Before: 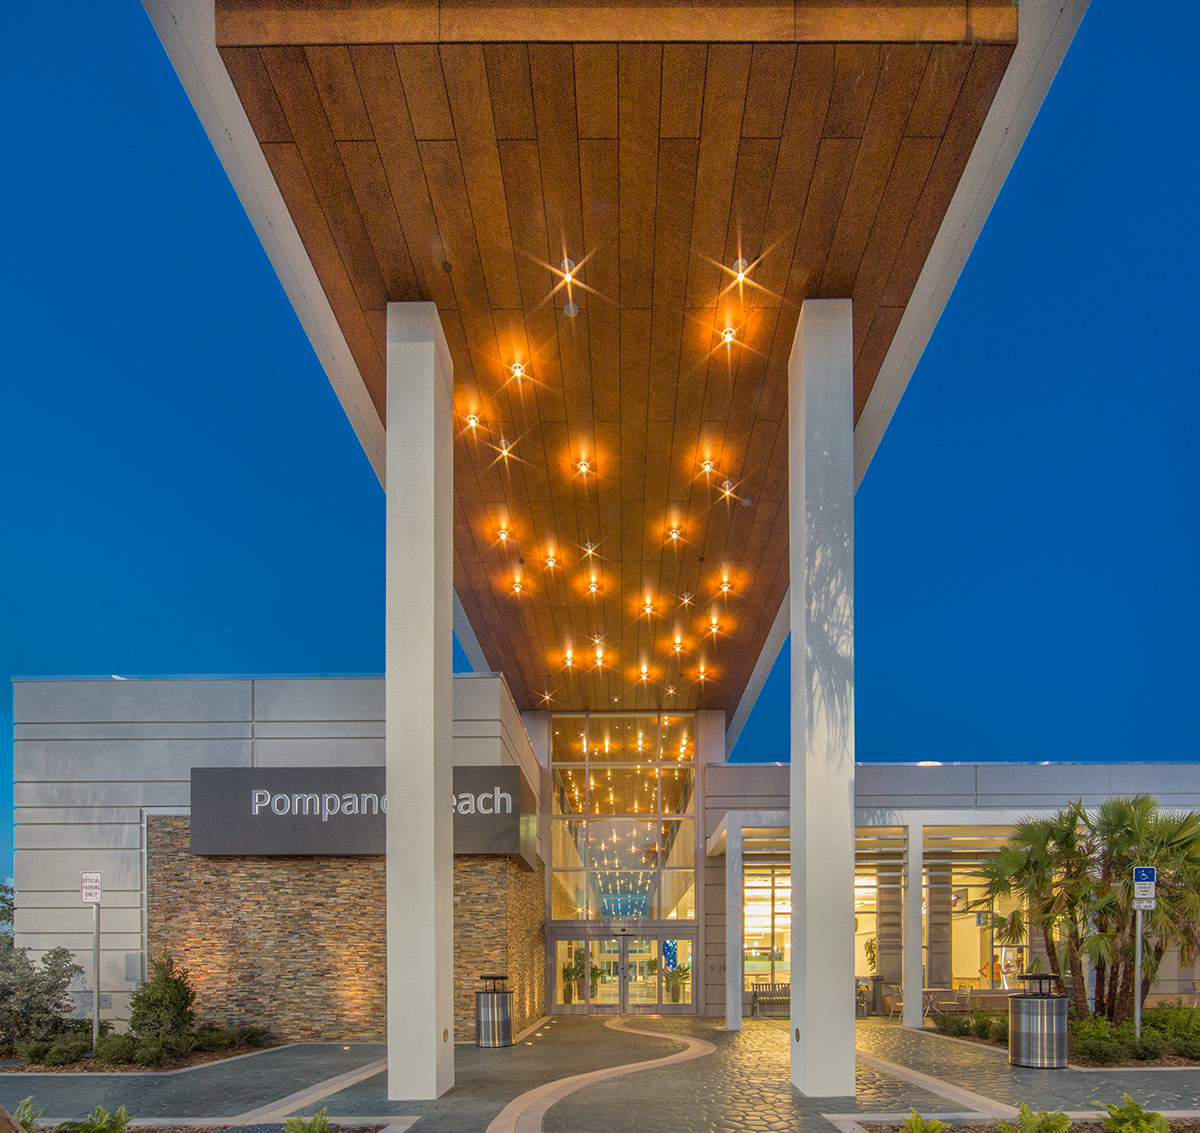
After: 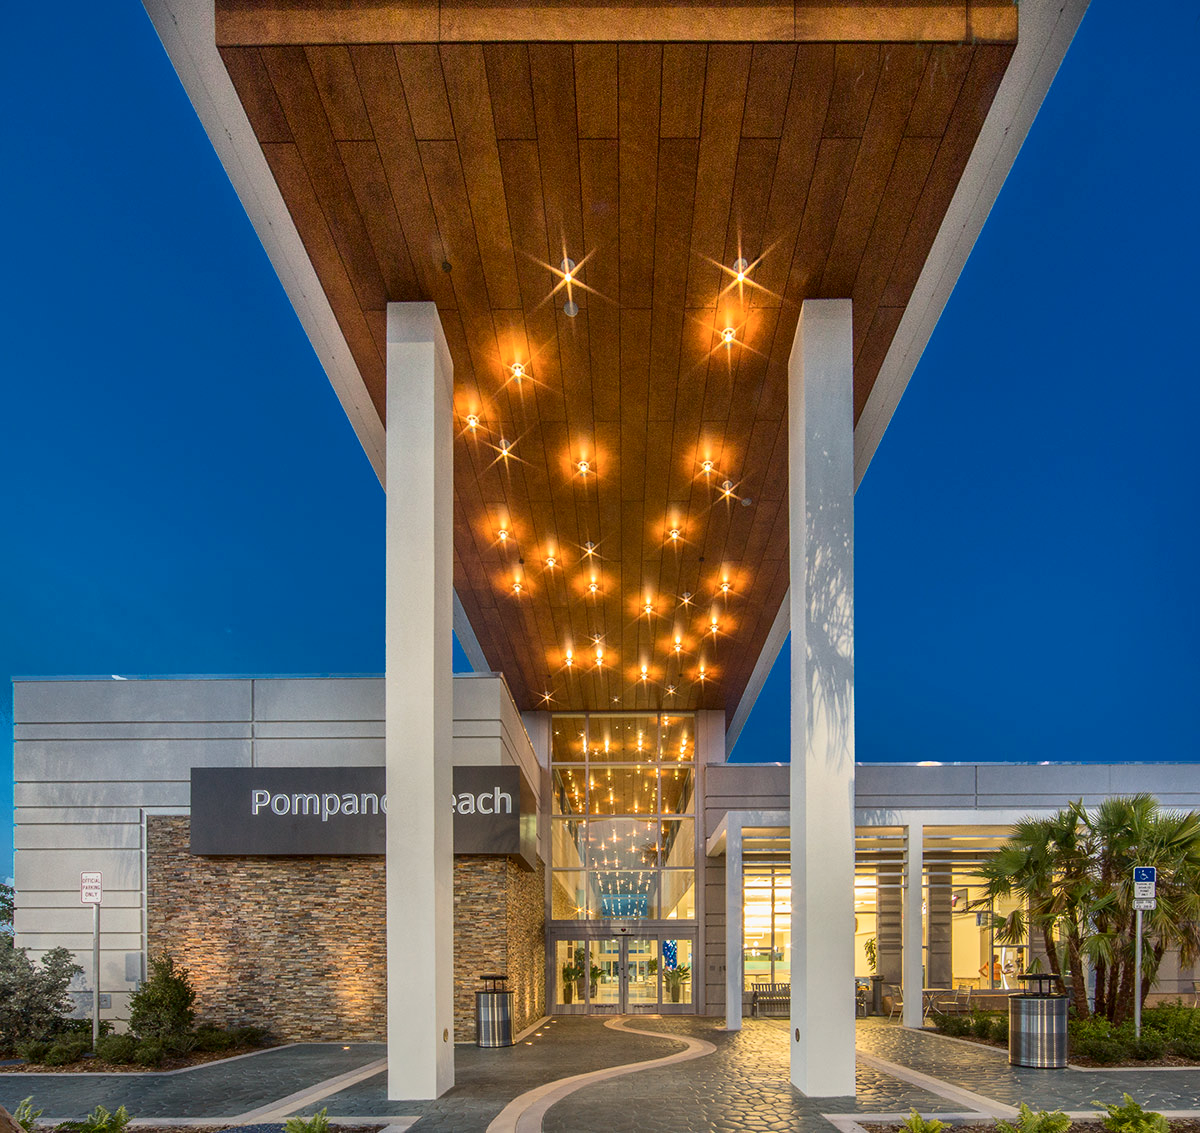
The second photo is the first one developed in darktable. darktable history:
contrast brightness saturation: contrast 0.221
